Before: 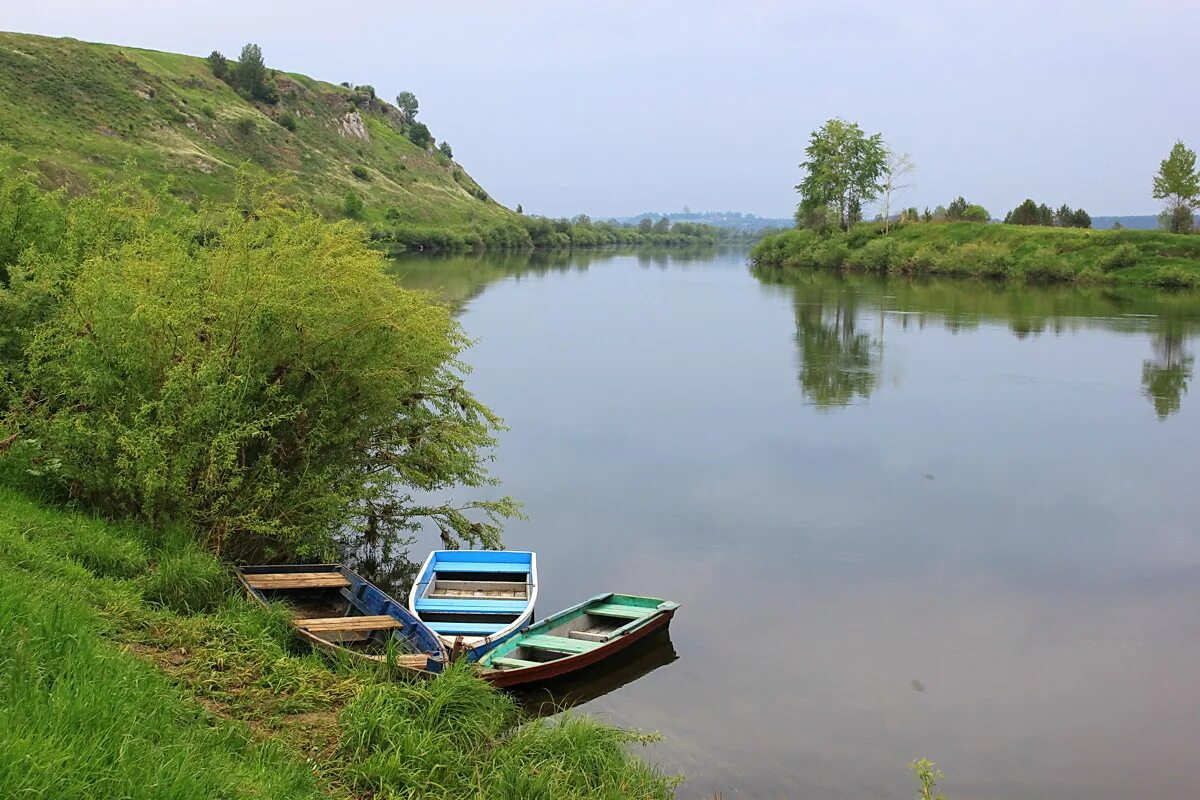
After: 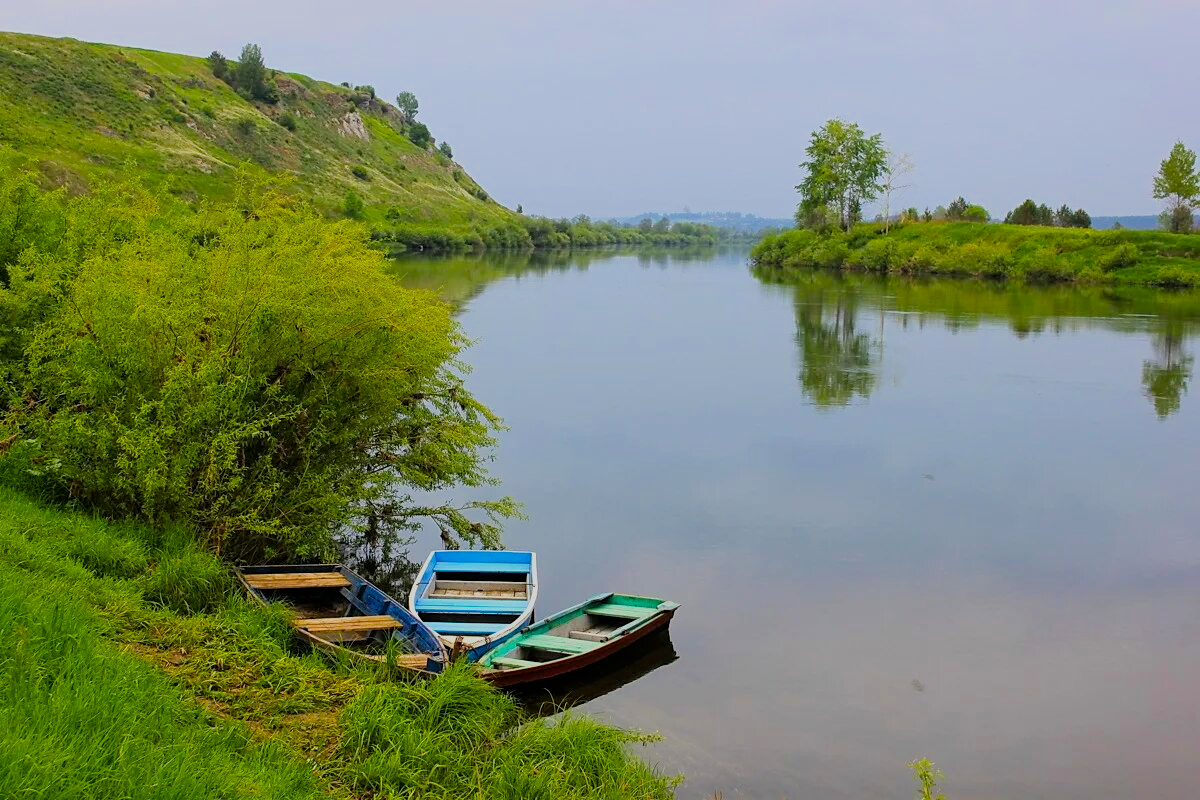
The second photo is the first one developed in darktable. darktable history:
color balance rgb: linear chroma grading › global chroma 15%, perceptual saturation grading › global saturation 30%
filmic rgb: black relative exposure -7.65 EV, white relative exposure 4.56 EV, hardness 3.61
